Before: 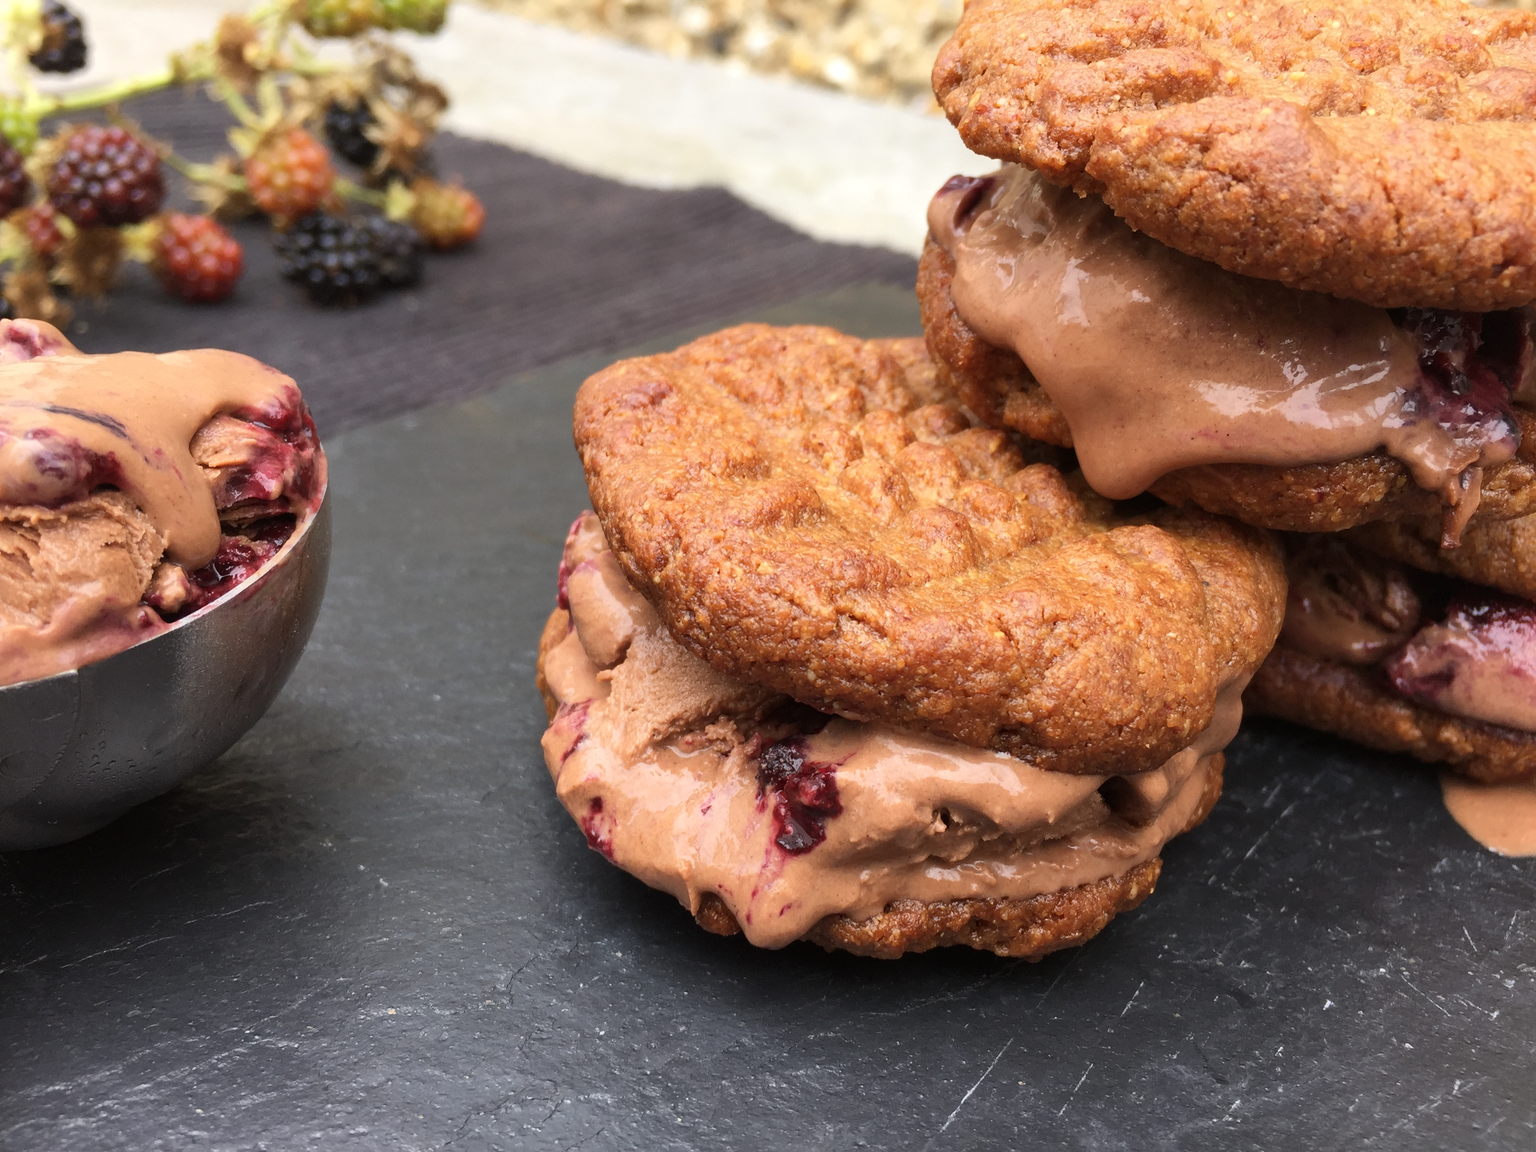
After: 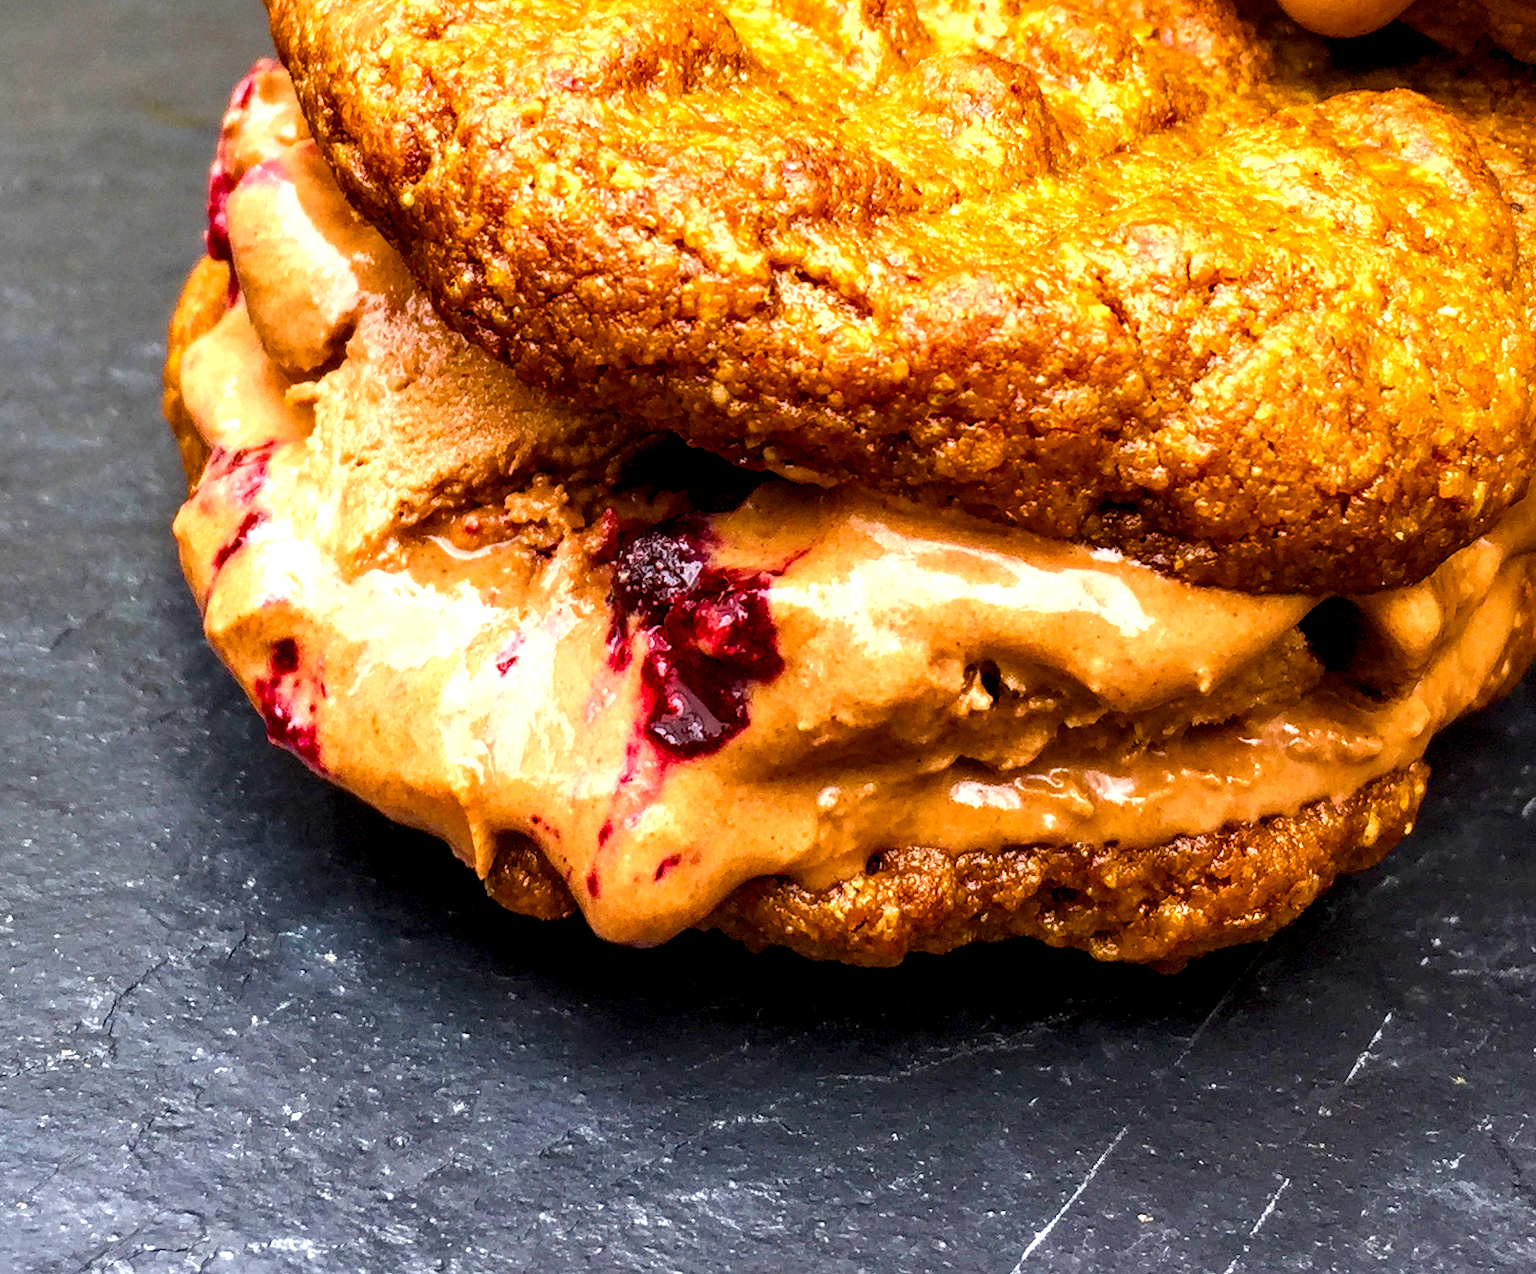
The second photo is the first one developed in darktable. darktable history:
color balance rgb: linear chroma grading › global chroma 25%, perceptual saturation grading › global saturation 45%, perceptual saturation grading › highlights -50%, perceptual saturation grading › shadows 30%, perceptual brilliance grading › global brilliance 18%, global vibrance 40%
crop: left 29.672%, top 41.786%, right 20.851%, bottom 3.487%
local contrast: highlights 65%, shadows 54%, detail 169%, midtone range 0.514
